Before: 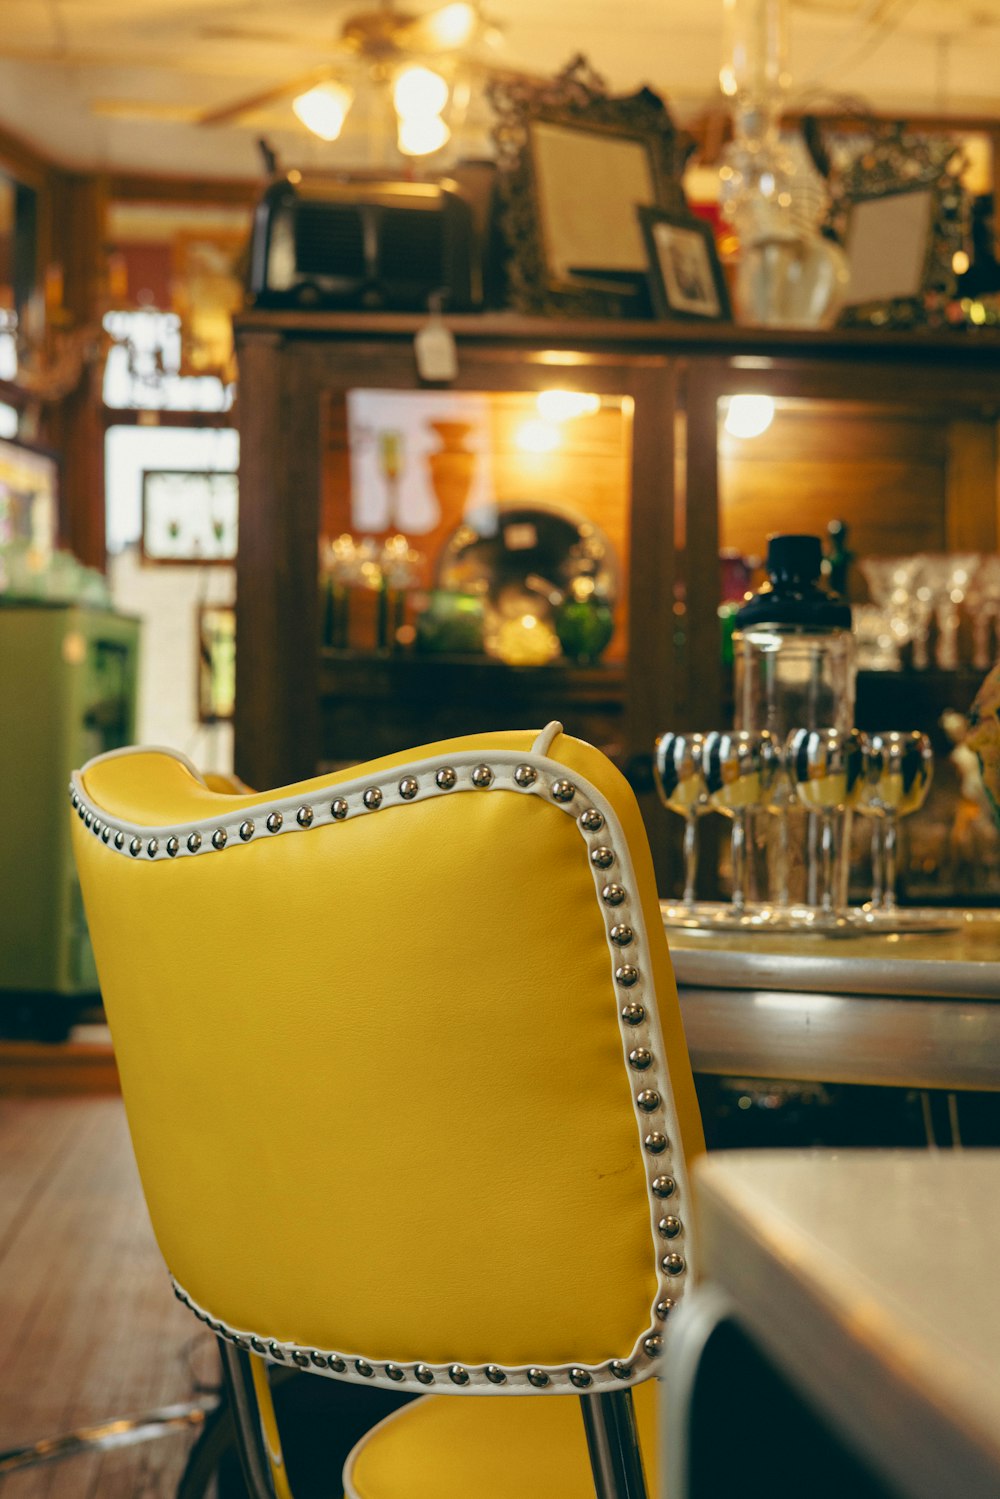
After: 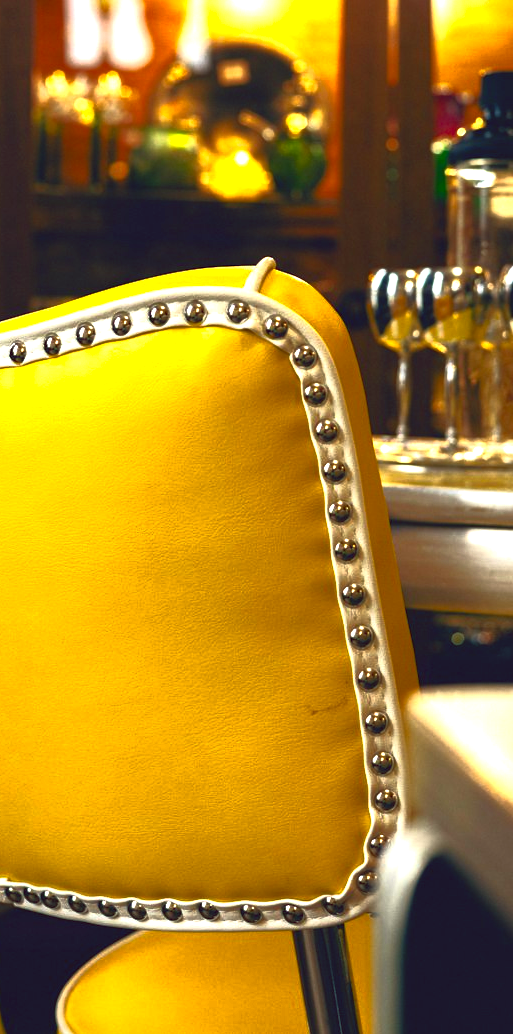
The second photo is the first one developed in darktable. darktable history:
crop and rotate: left 28.747%, top 30.996%, right 19.865%
contrast brightness saturation: saturation 0.181
color balance rgb: highlights gain › chroma 0.281%, highlights gain › hue 331.34°, global offset › chroma 0.287%, global offset › hue 319.34°, perceptual saturation grading › global saturation 8.034%, perceptual saturation grading › shadows 5.013%, perceptual brilliance grading › mid-tones 10.142%, perceptual brilliance grading › shadows 14.708%, global vibrance 11.667%, contrast 4.986%
exposure: black level correction 0, exposure 1.099 EV, compensate highlight preservation false
base curve: curves: ch0 [(0, 0) (0.564, 0.291) (0.802, 0.731) (1, 1)]
